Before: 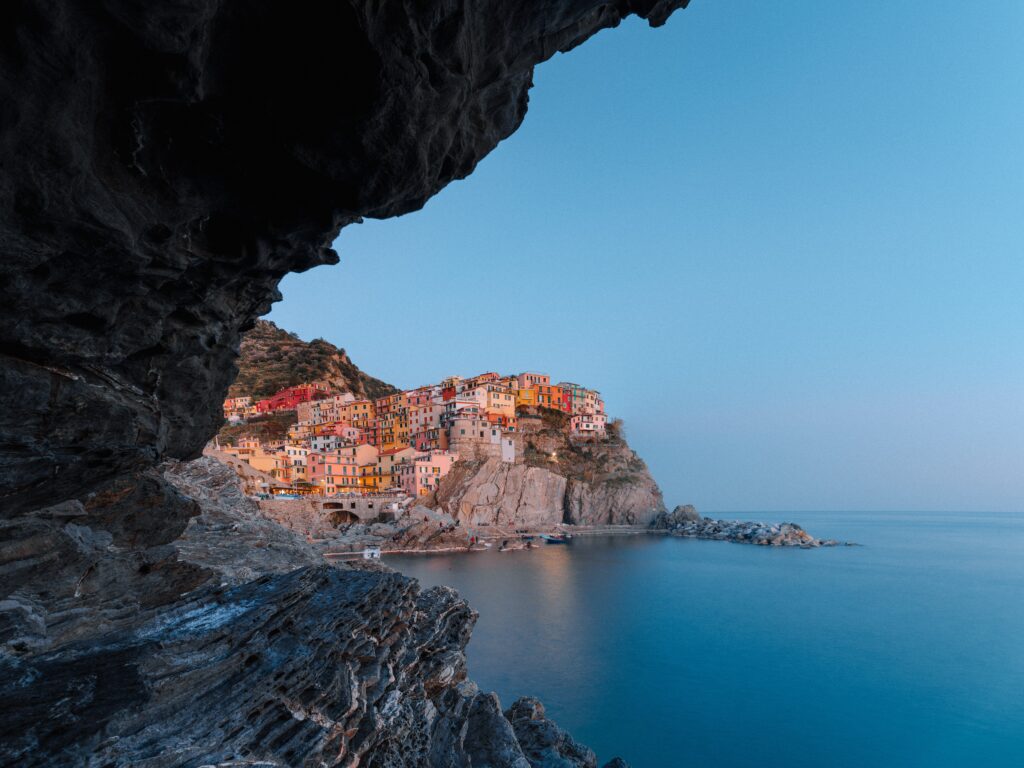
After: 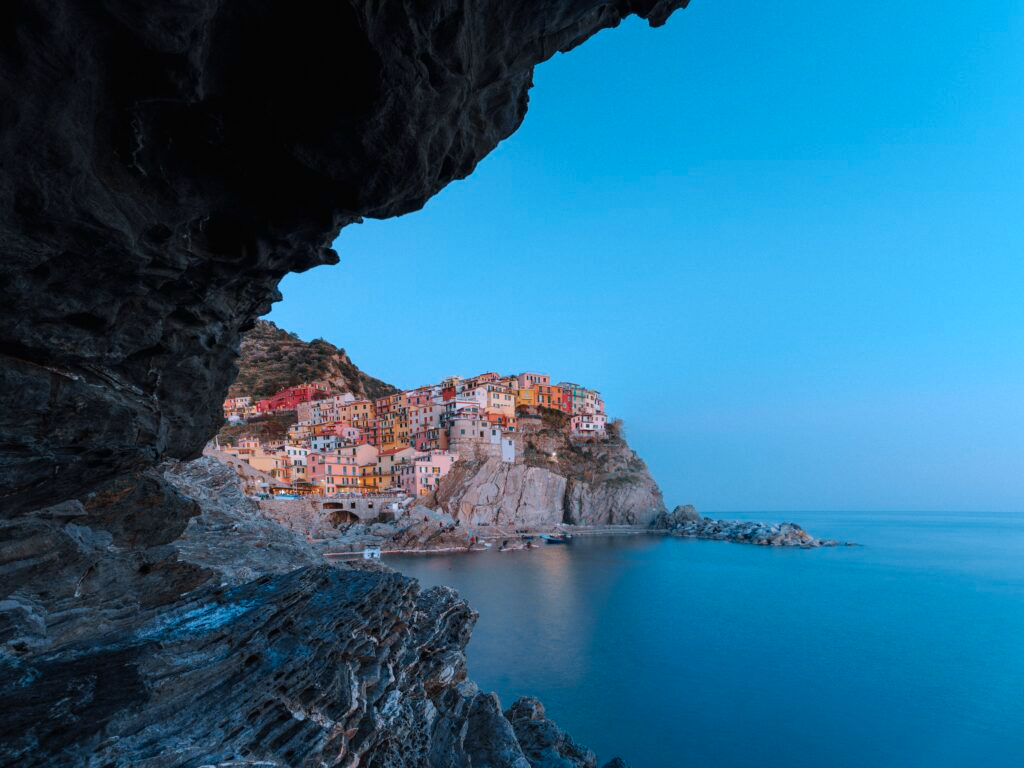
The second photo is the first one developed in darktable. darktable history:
color correction: highlights a* -9.6, highlights b* -21.84
